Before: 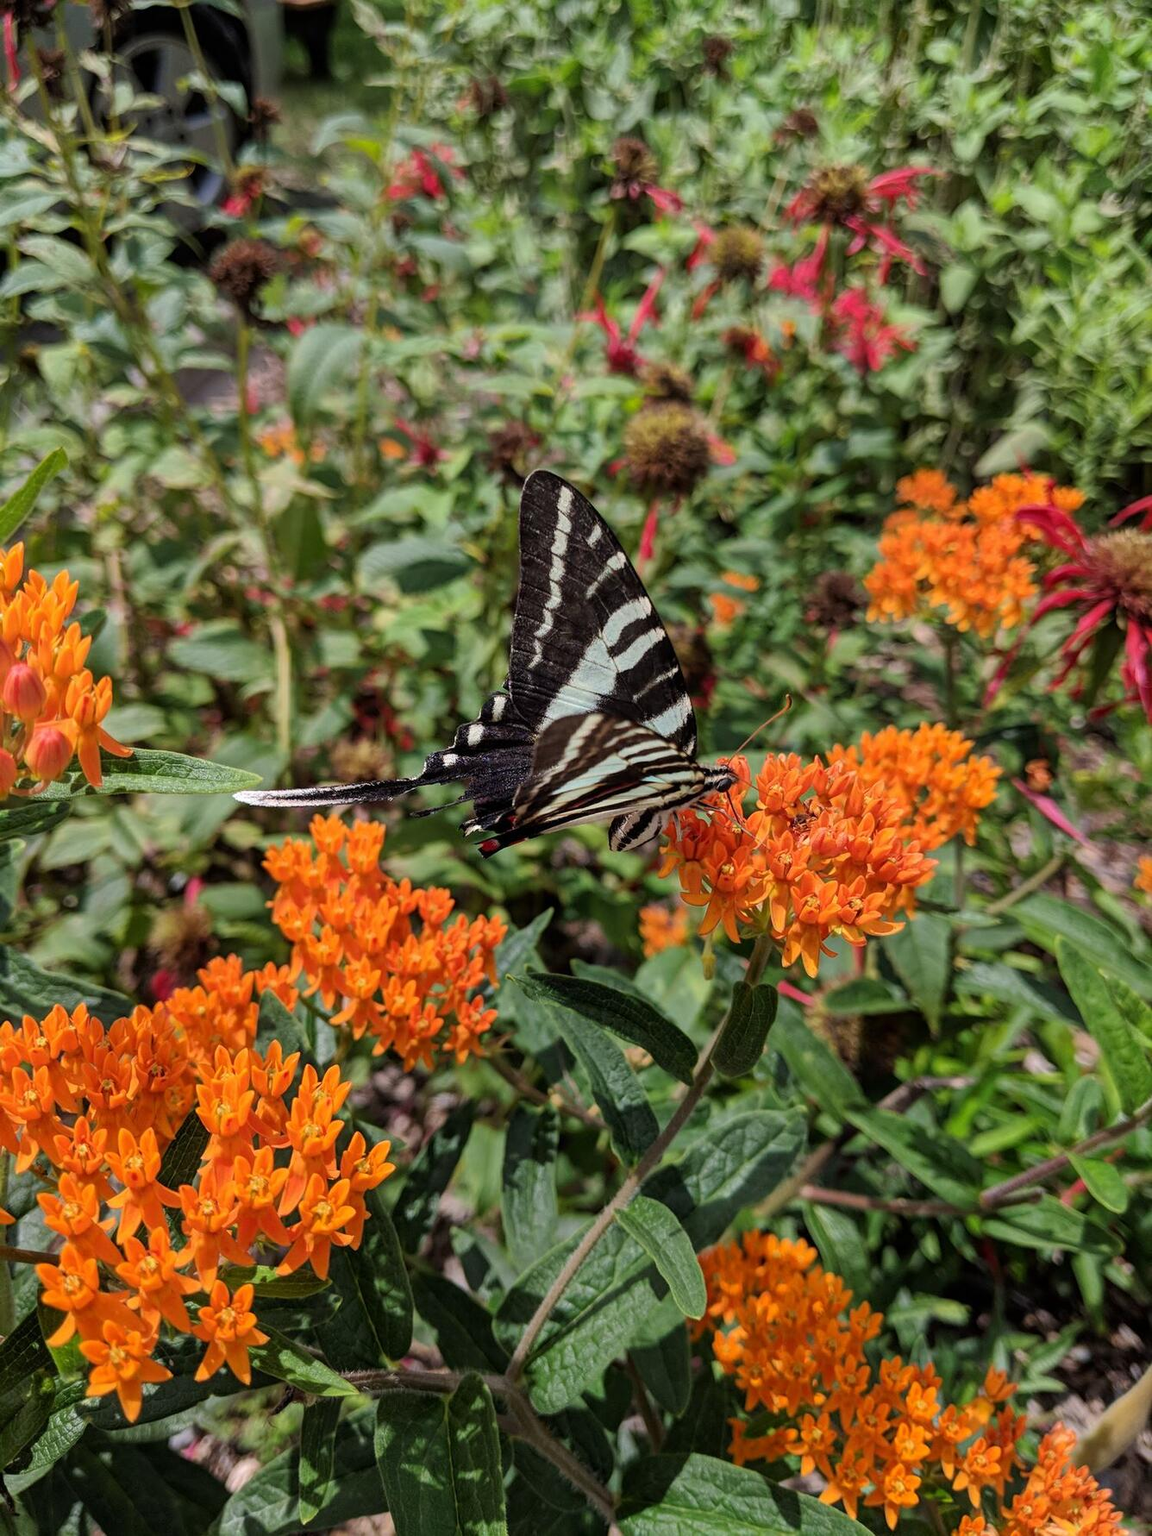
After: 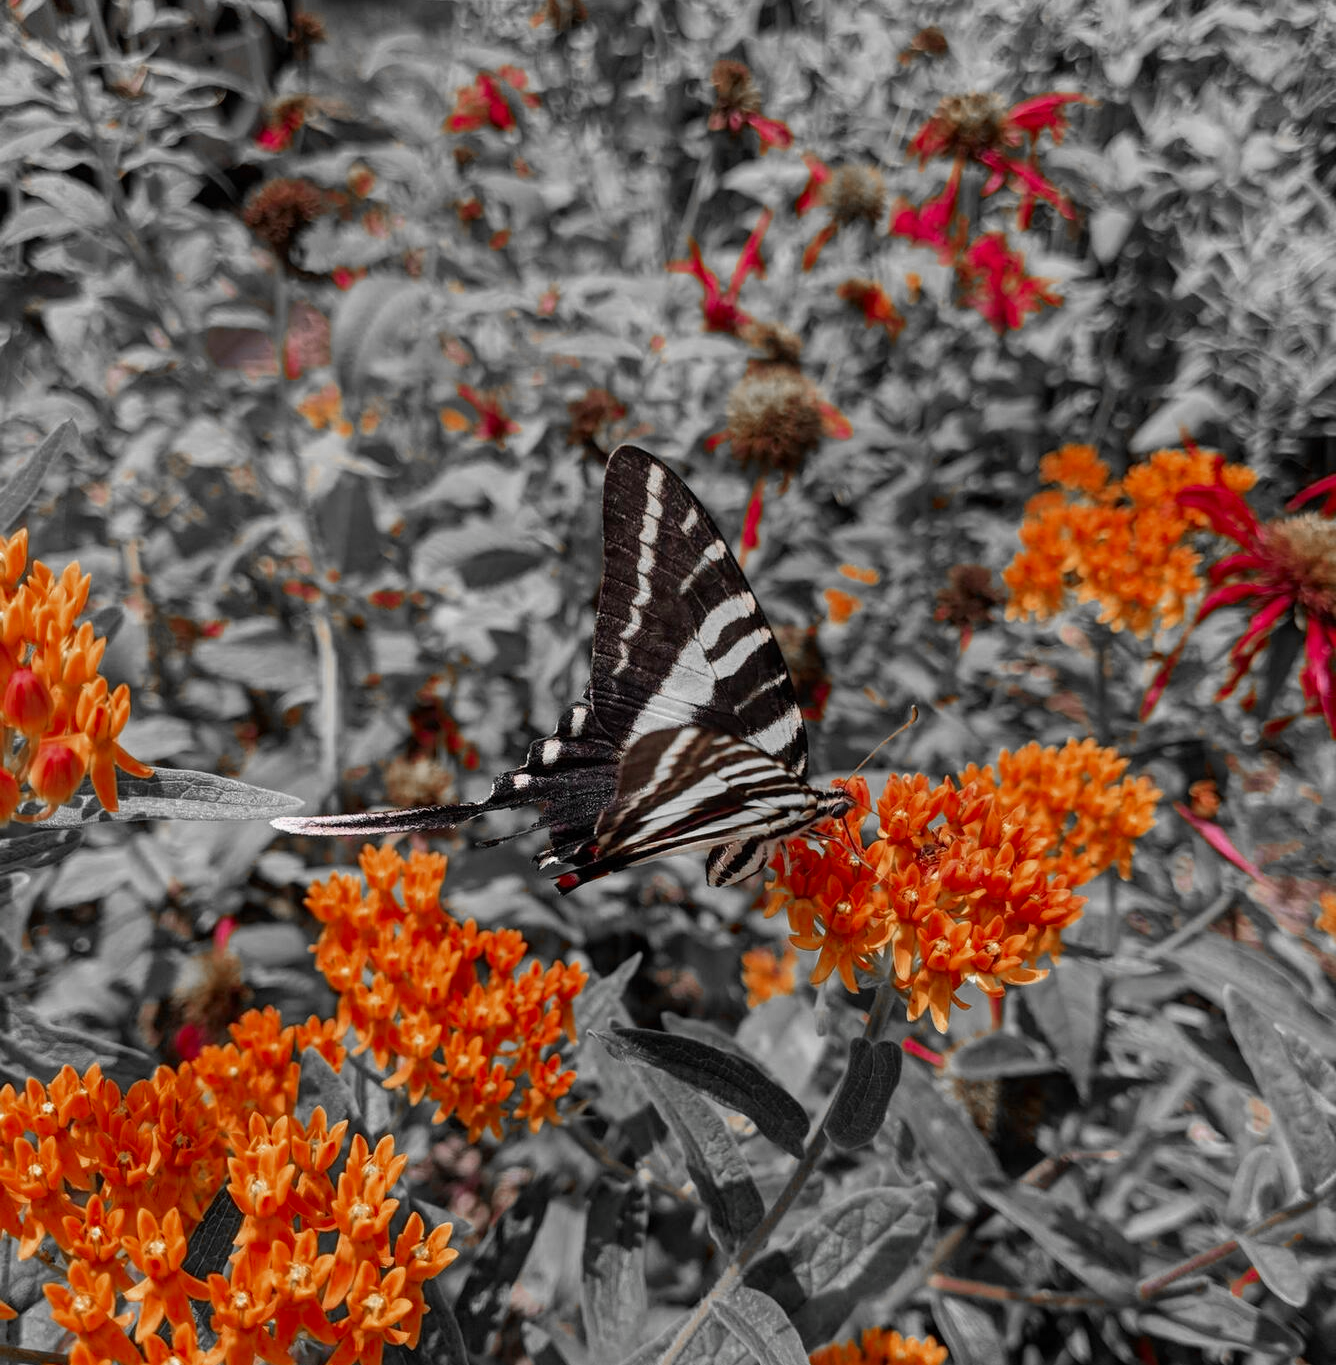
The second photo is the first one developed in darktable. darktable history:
color zones: curves: ch0 [(0, 0.497) (0.096, 0.361) (0.221, 0.538) (0.429, 0.5) (0.571, 0.5) (0.714, 0.5) (0.857, 0.5) (1, 0.497)]; ch1 [(0, 0.5) (0.143, 0.5) (0.257, -0.002) (0.429, 0.04) (0.571, -0.001) (0.714, -0.015) (0.857, 0.024) (1, 0.5)]
graduated density: density 0.38 EV, hardness 21%, rotation -6.11°, saturation 32%
crop: top 5.667%, bottom 17.637%
